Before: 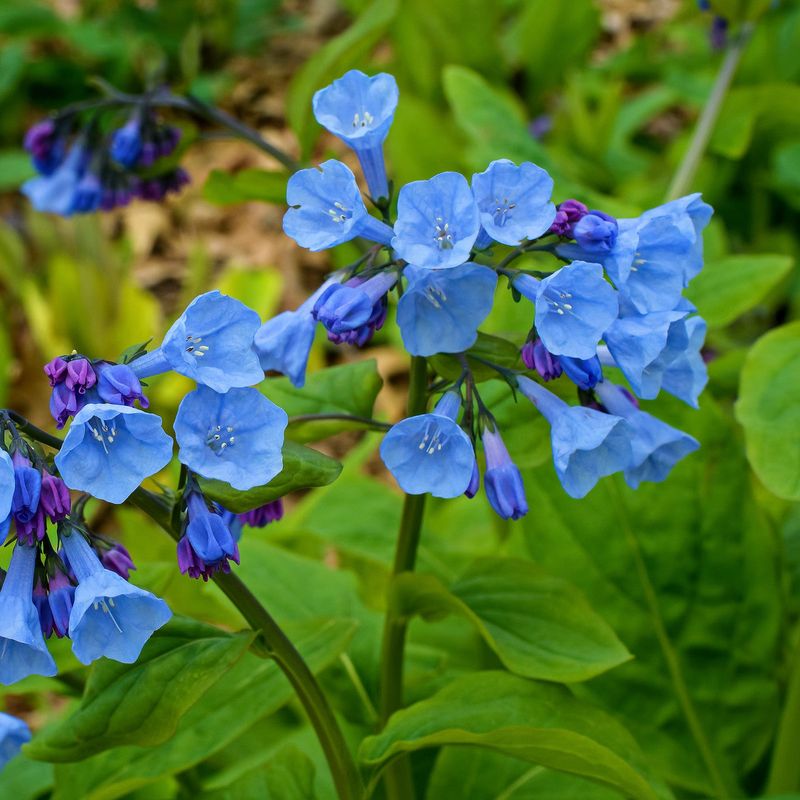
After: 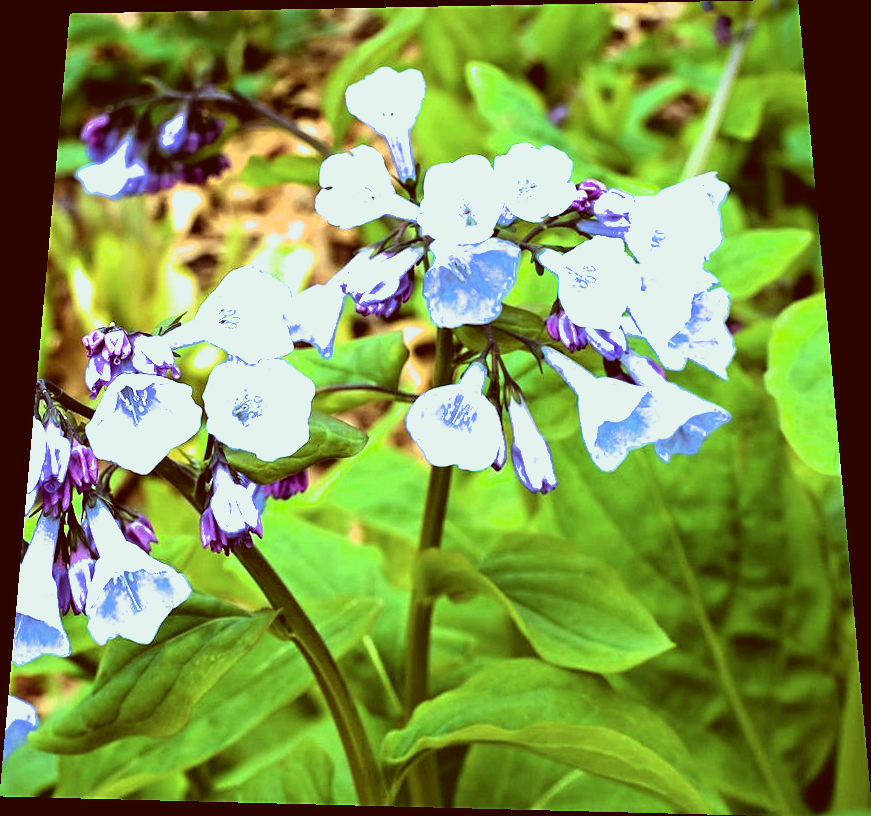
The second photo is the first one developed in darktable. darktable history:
contrast brightness saturation: contrast -0.11
sharpen: radius 1.864, amount 0.398, threshold 1.271
filmic rgb: black relative exposure -8.2 EV, white relative exposure 2.2 EV, threshold 3 EV, hardness 7.11, latitude 85.74%, contrast 1.696, highlights saturation mix -4%, shadows ↔ highlights balance -2.69%, color science v5 (2021), contrast in shadows safe, contrast in highlights safe, enable highlight reconstruction true
color correction: highlights a* -7.23, highlights b* -0.161, shadows a* 20.08, shadows b* 11.73
exposure: black level correction 0, exposure 0.877 EV, compensate exposure bias true, compensate highlight preservation false
rotate and perspective: rotation 0.128°, lens shift (vertical) -0.181, lens shift (horizontal) -0.044, shear 0.001, automatic cropping off
